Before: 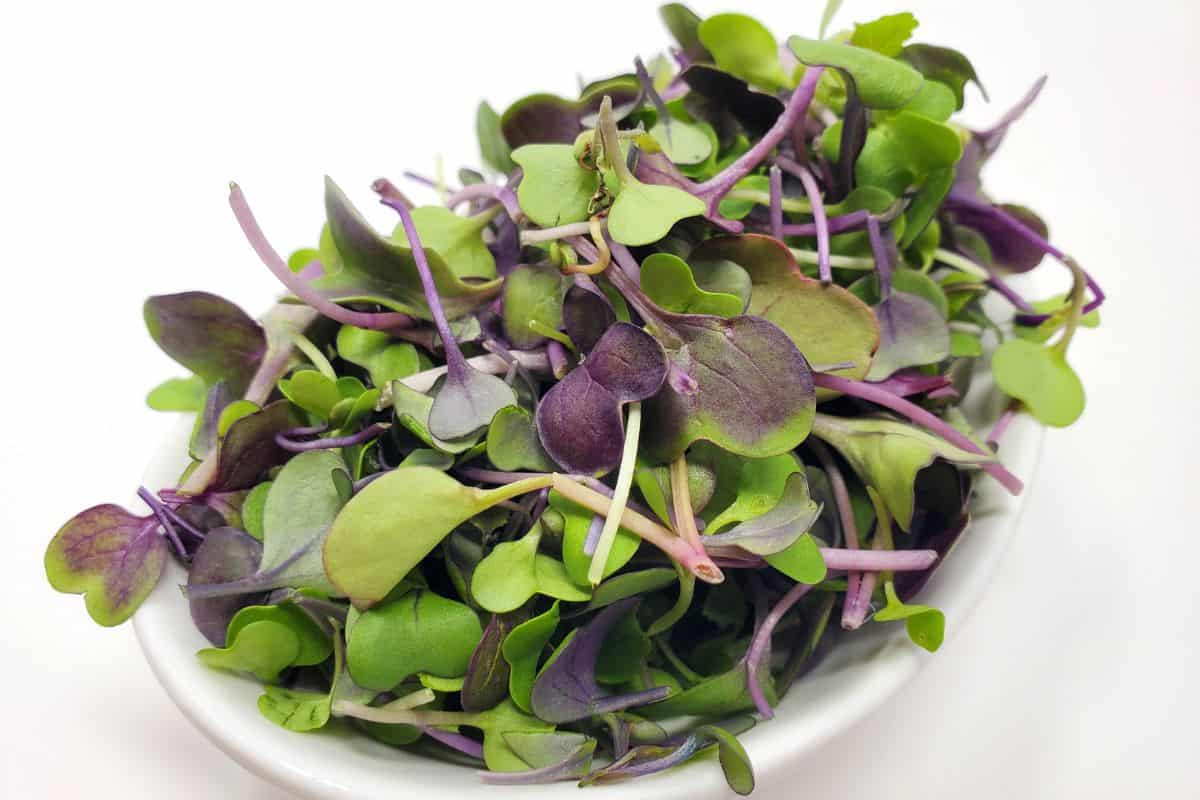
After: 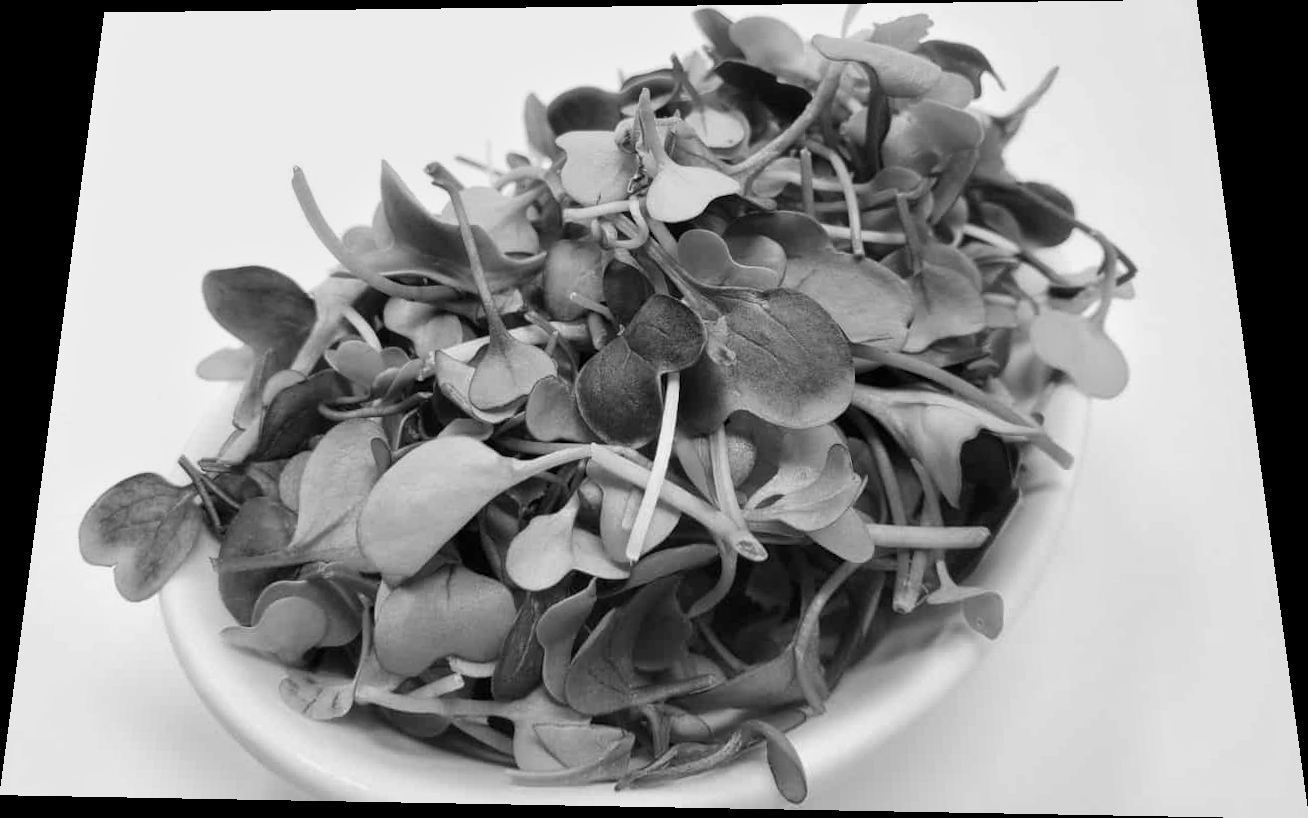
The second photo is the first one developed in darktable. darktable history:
rotate and perspective: rotation 0.128°, lens shift (vertical) -0.181, lens shift (horizontal) -0.044, shear 0.001, automatic cropping off
monochrome: a 30.25, b 92.03
color correction: highlights a* 19.5, highlights b* -11.53, saturation 1.69
